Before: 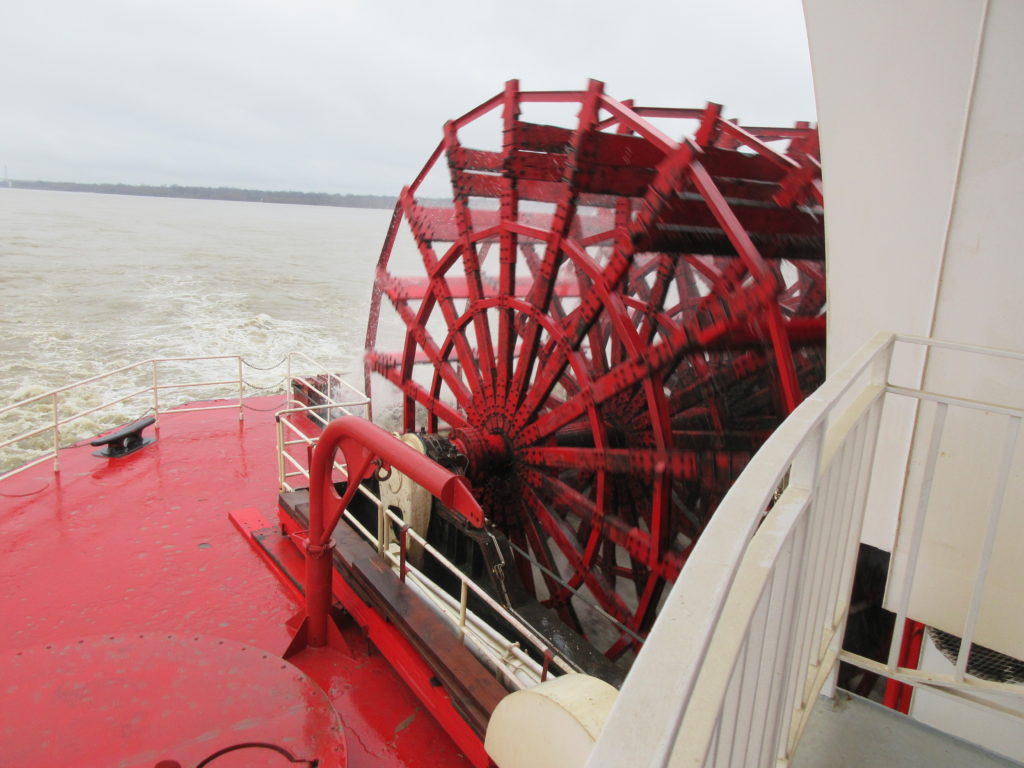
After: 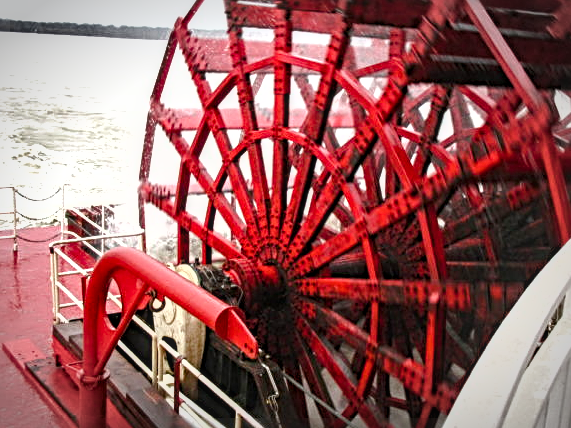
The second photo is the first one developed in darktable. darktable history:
sharpen: radius 4
tone equalizer: -8 EV -0.417 EV, -7 EV -0.389 EV, -6 EV -0.333 EV, -5 EV -0.222 EV, -3 EV 0.222 EV, -2 EV 0.333 EV, -1 EV 0.389 EV, +0 EV 0.417 EV, edges refinement/feathering 500, mask exposure compensation -1.57 EV, preserve details no
vignetting: automatic ratio true
local contrast: on, module defaults
shadows and highlights: radius 108.52, shadows 44.07, highlights -67.8, low approximation 0.01, soften with gaussian
white balance: red 1, blue 1
color balance rgb: perceptual saturation grading › global saturation 20%, perceptual saturation grading › highlights -50%, perceptual saturation grading › shadows 30%, perceptual brilliance grading › global brilliance 10%, perceptual brilliance grading › shadows 15%
crop and rotate: left 22.13%, top 22.054%, right 22.026%, bottom 22.102%
